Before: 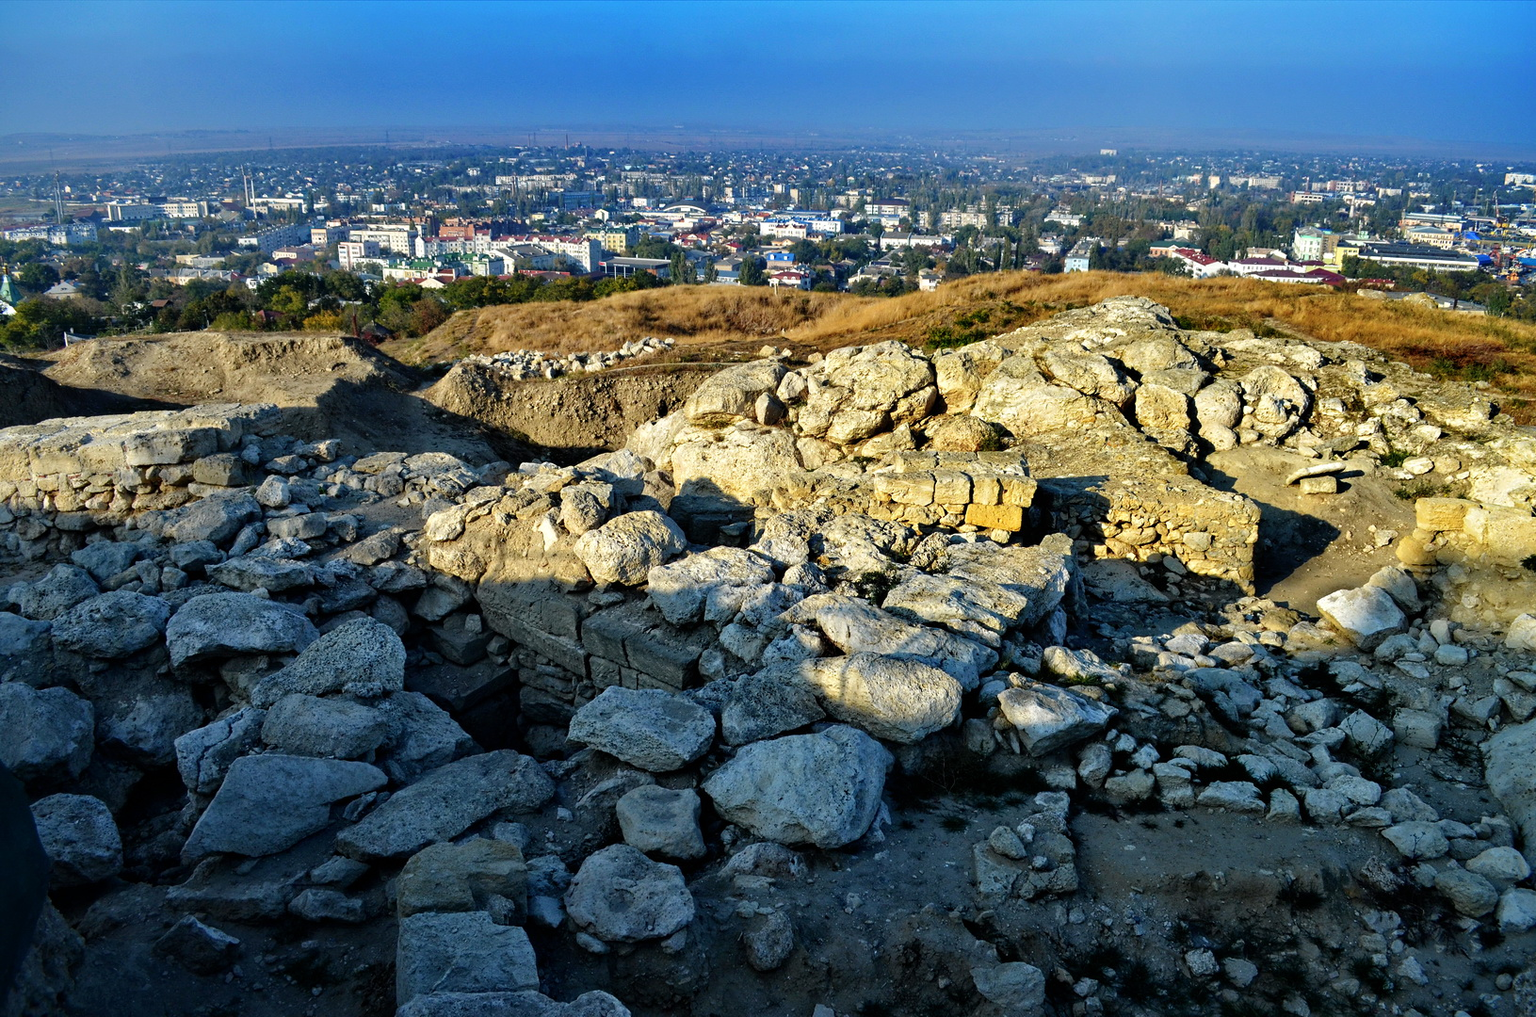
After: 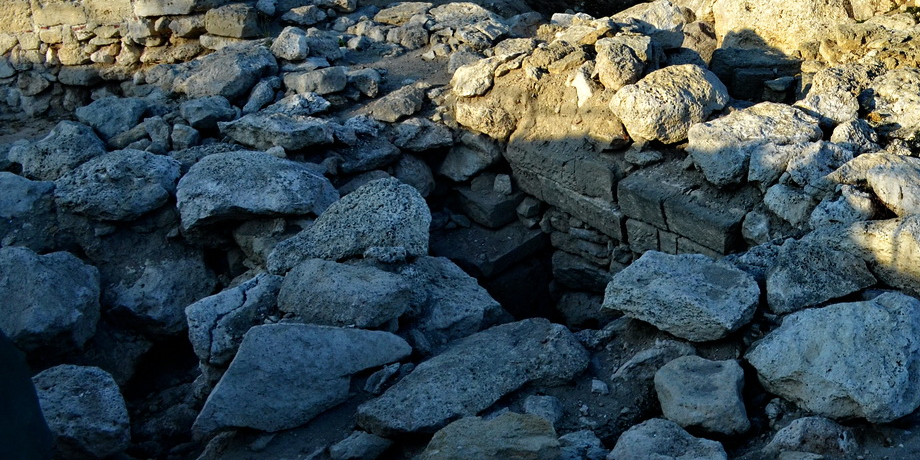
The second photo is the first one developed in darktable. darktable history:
crop: top 44.31%, right 43.548%, bottom 13.06%
